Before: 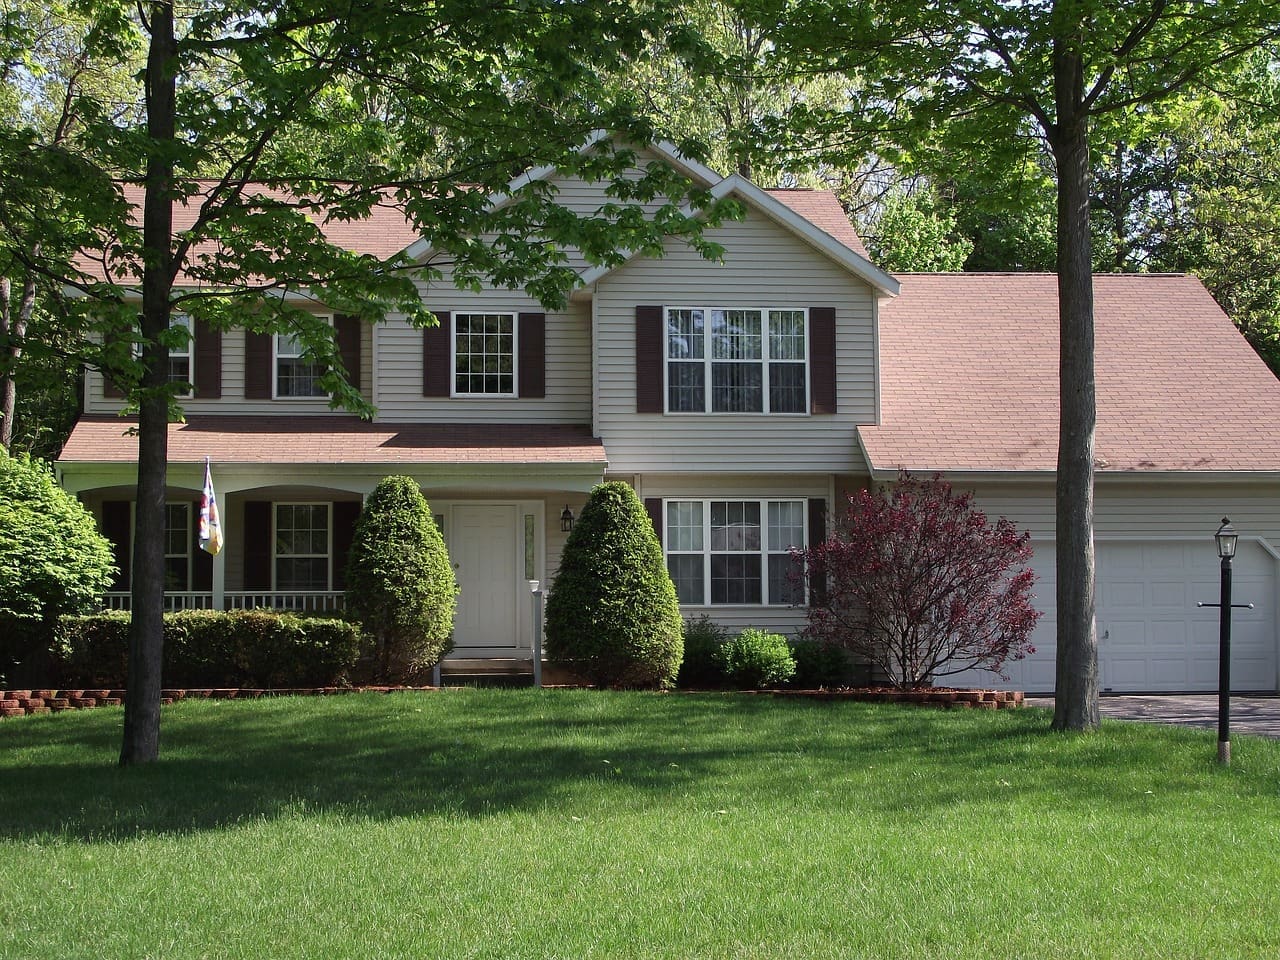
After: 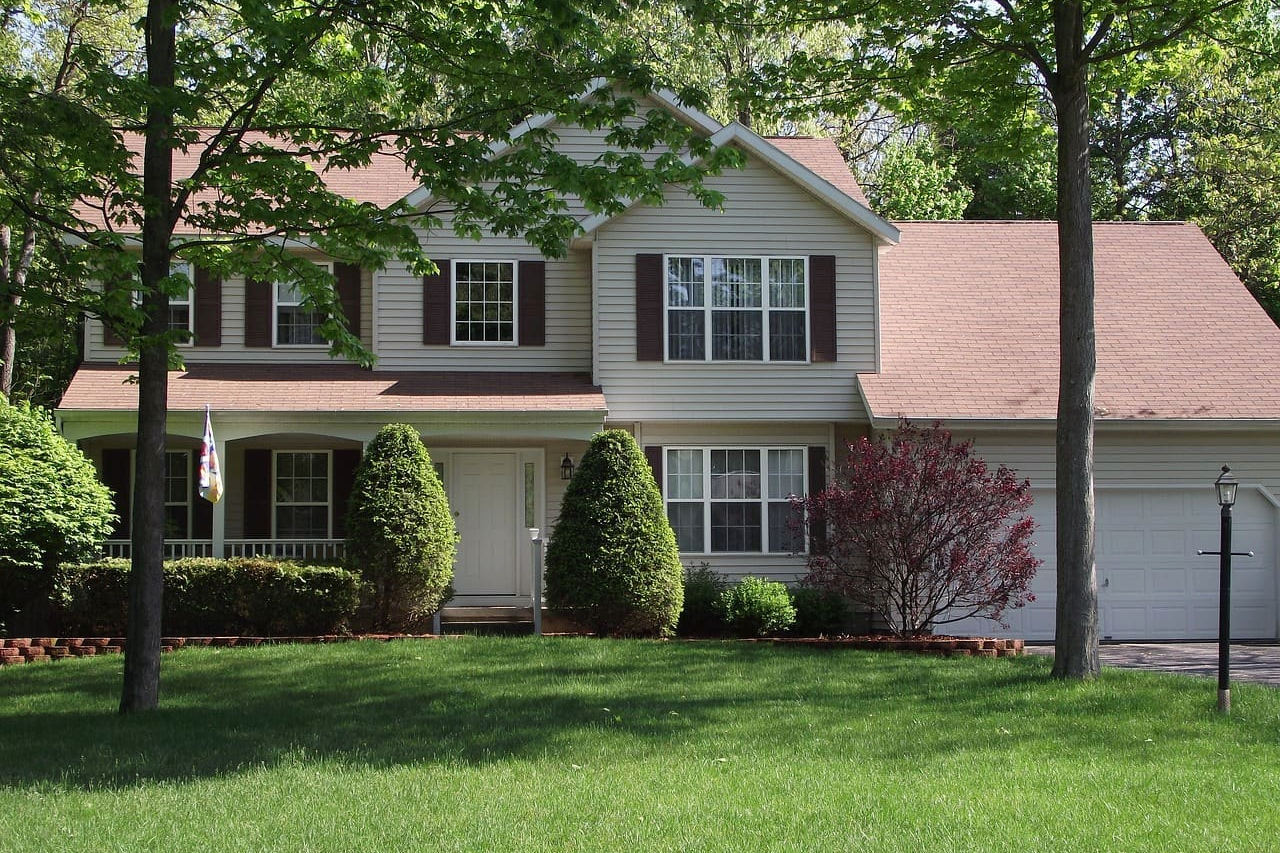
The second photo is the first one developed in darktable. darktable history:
crop and rotate: top 5.506%, bottom 5.562%
base curve: curves: ch0 [(0, 0) (0.472, 0.508) (1, 1)], preserve colors none
